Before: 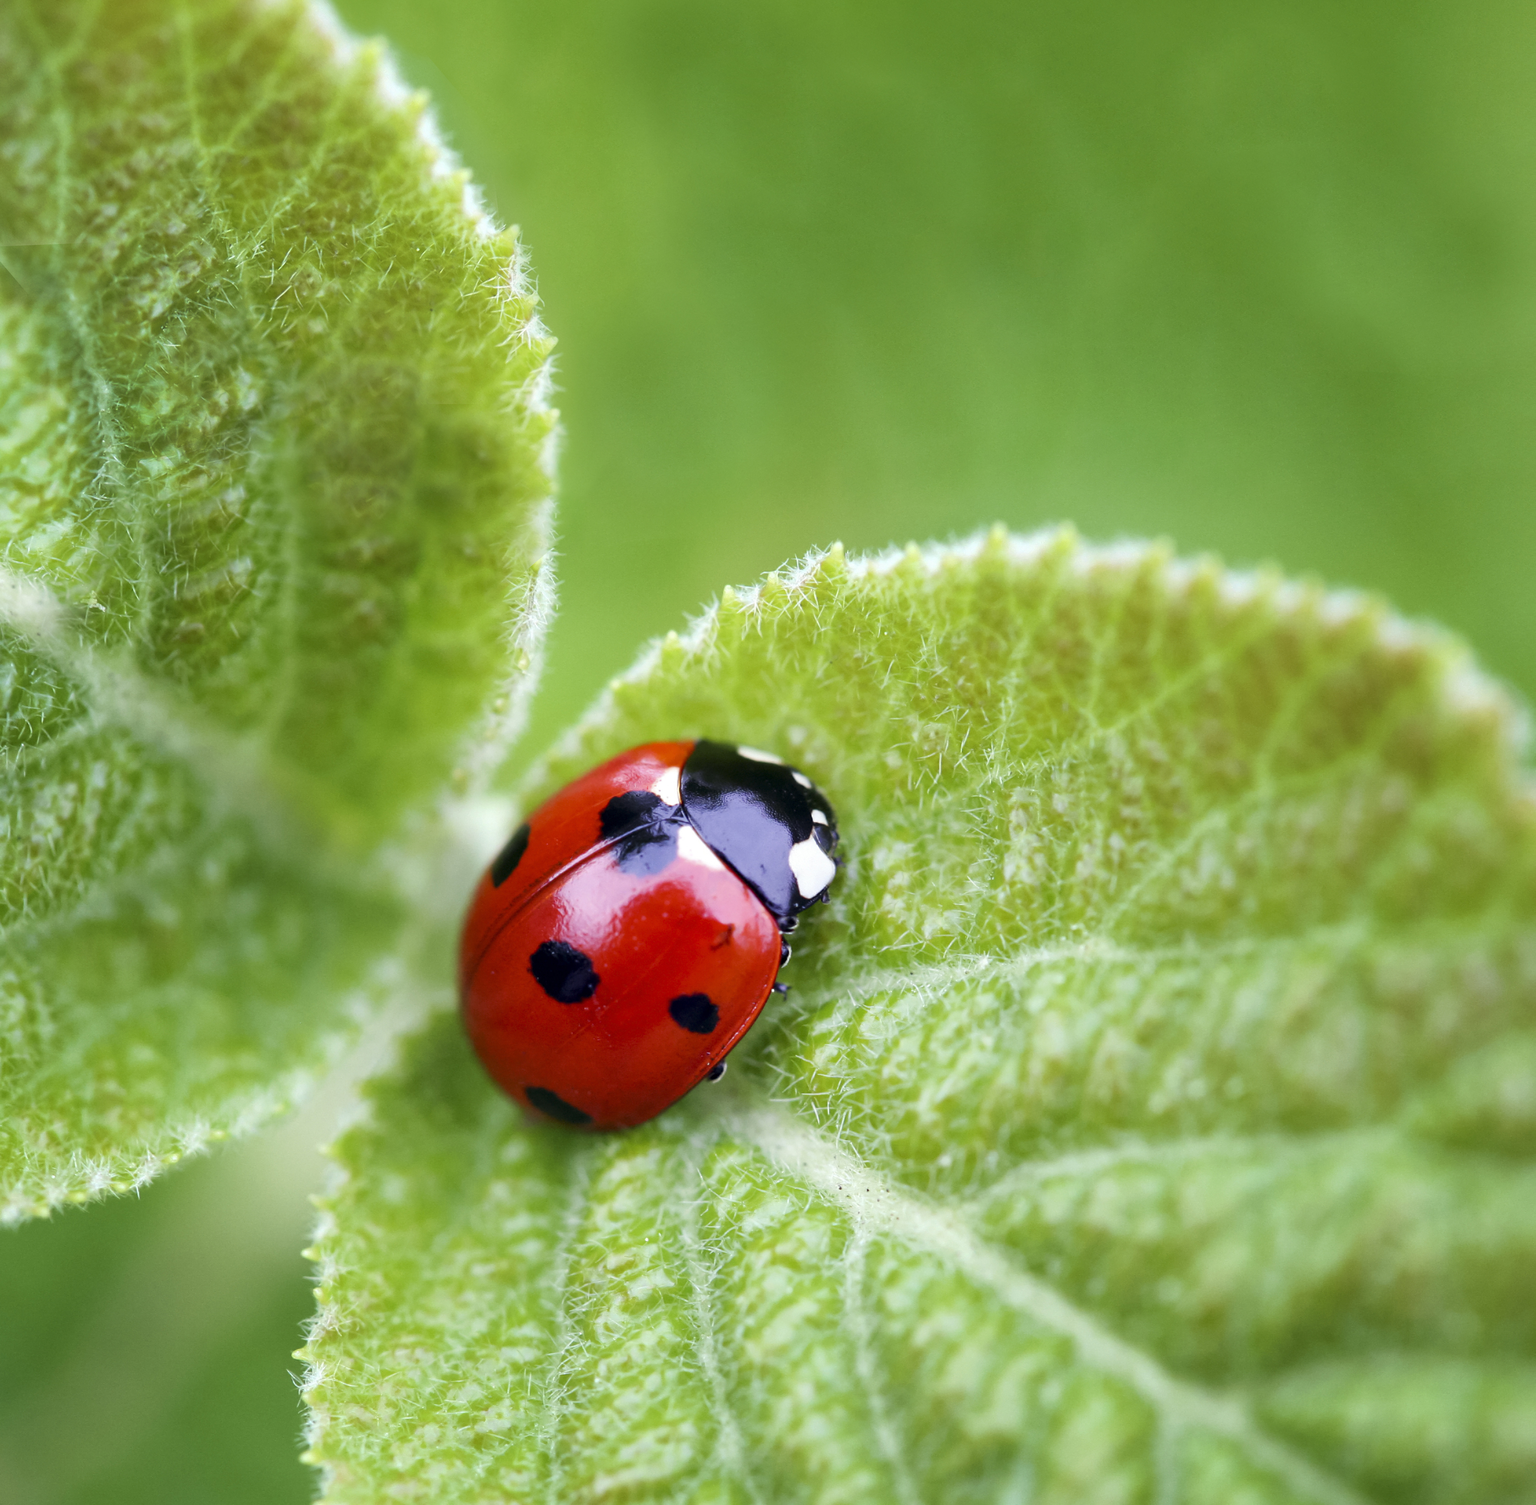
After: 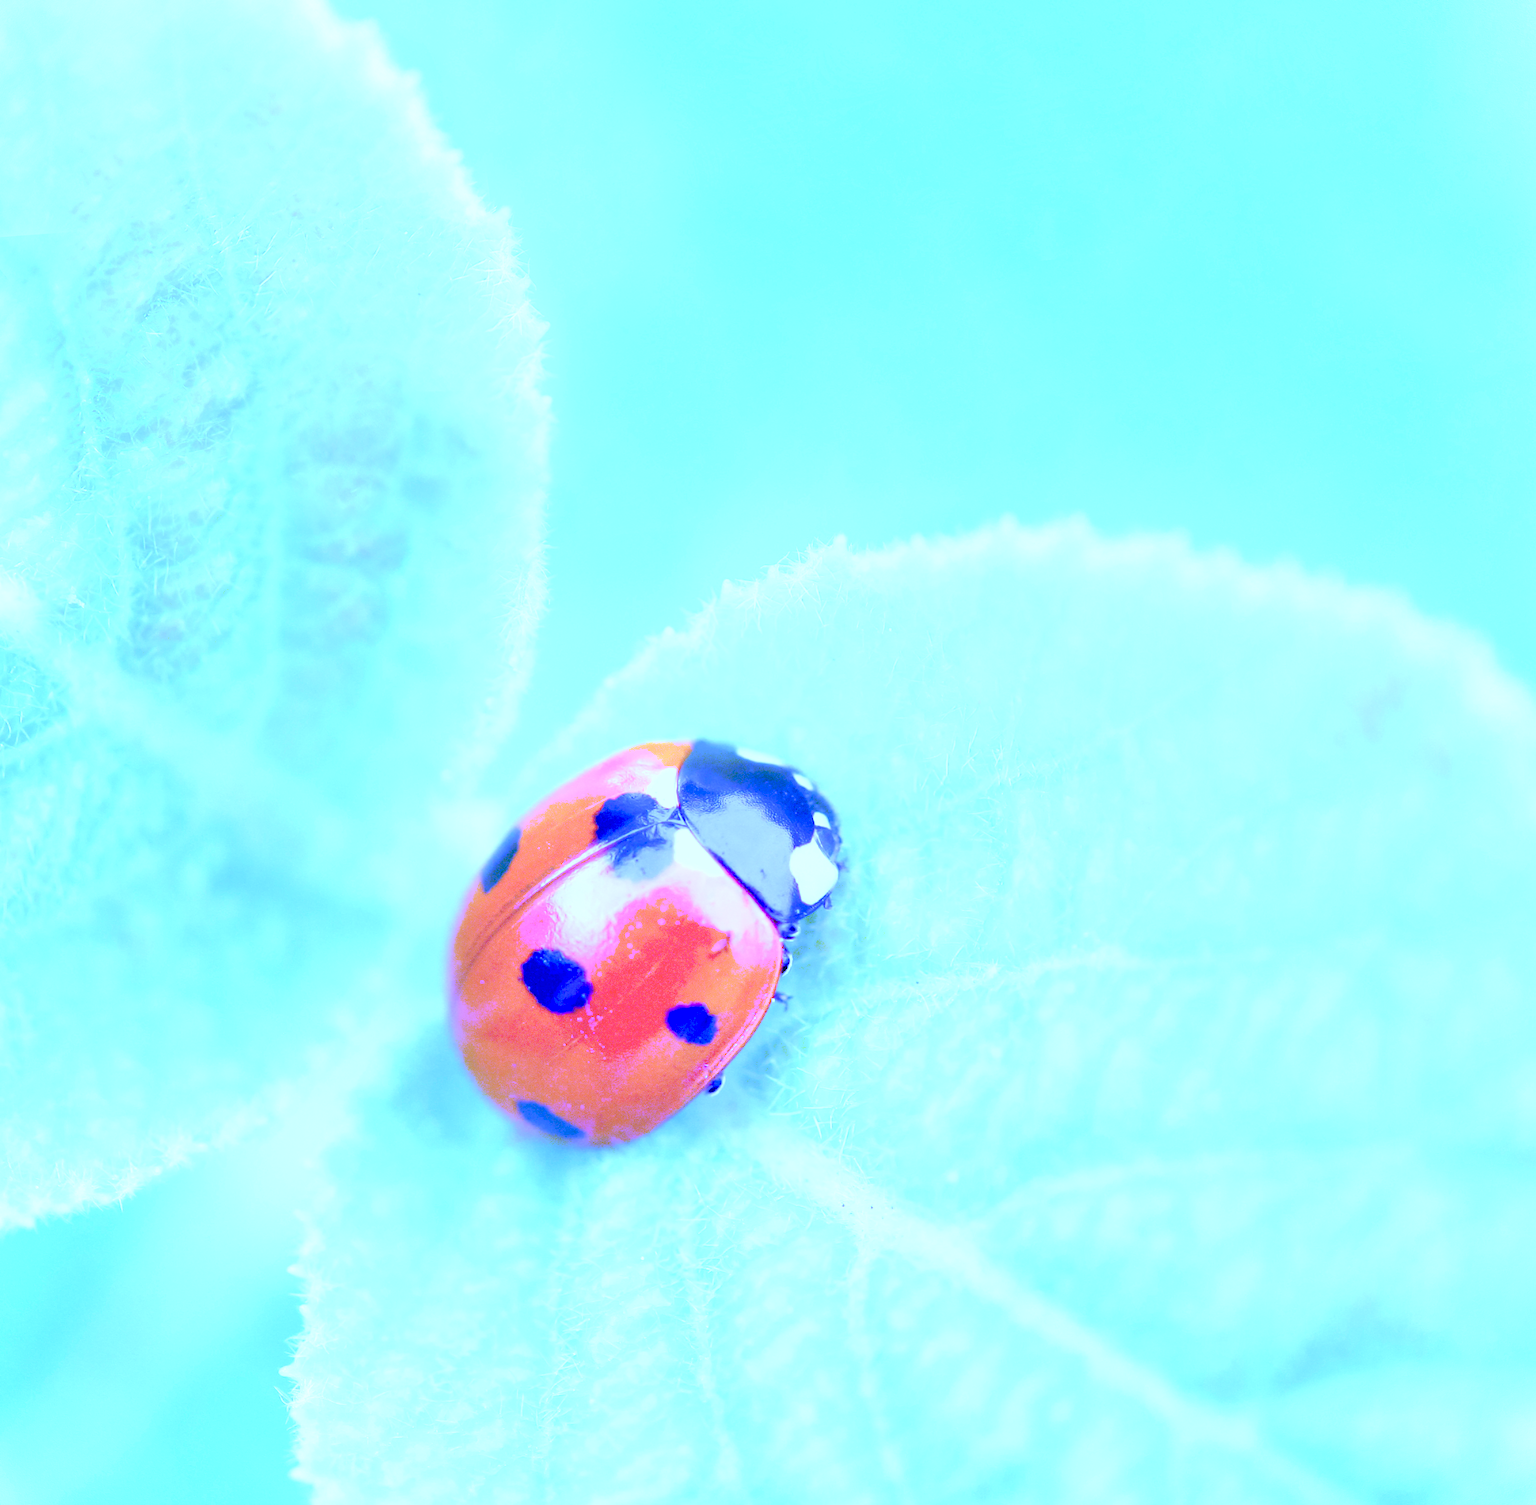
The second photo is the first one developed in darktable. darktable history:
lens correction: scale 1.04, crop 1.53, focal 34.9, aperture 8, distance 1000, camera "X-T50", lens "Sigma 18-50mm F2.8 DC DN | Contemporary 021"
exposure "scene-referred default": black level correction 0, exposure 0.7 EV, compensate exposure bias true, compensate highlight preservation false
color calibration: illuminant as shot in camera, x 0.462, y 0.419, temperature 2651.64 K
white balance: red 1.258, blue 3.096
